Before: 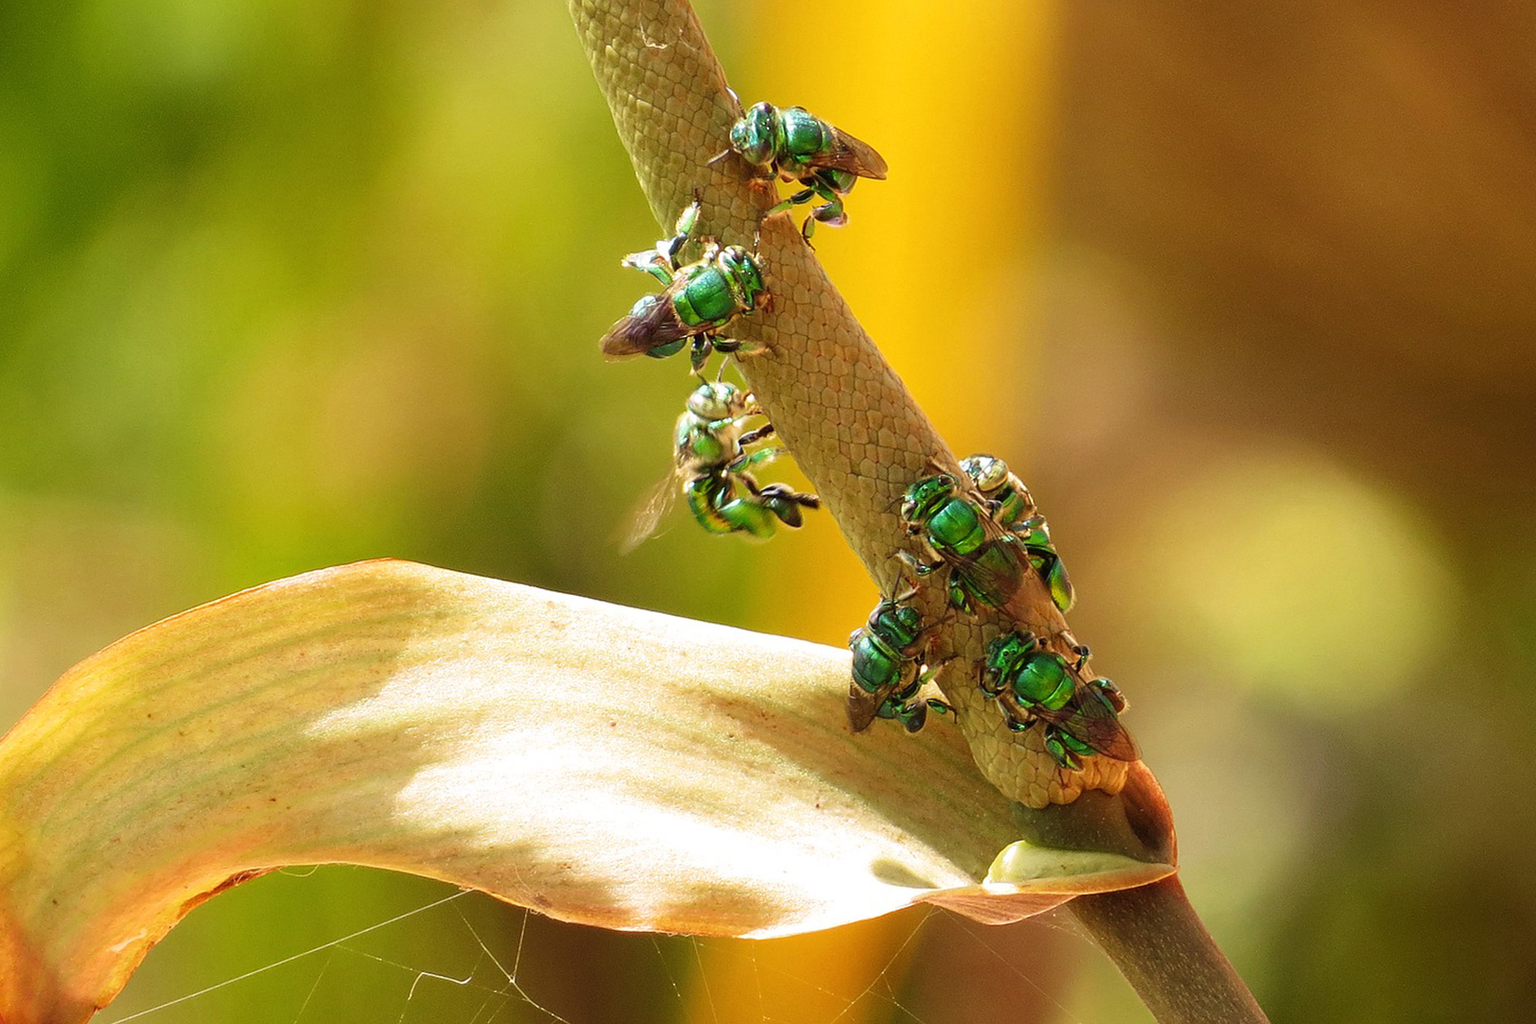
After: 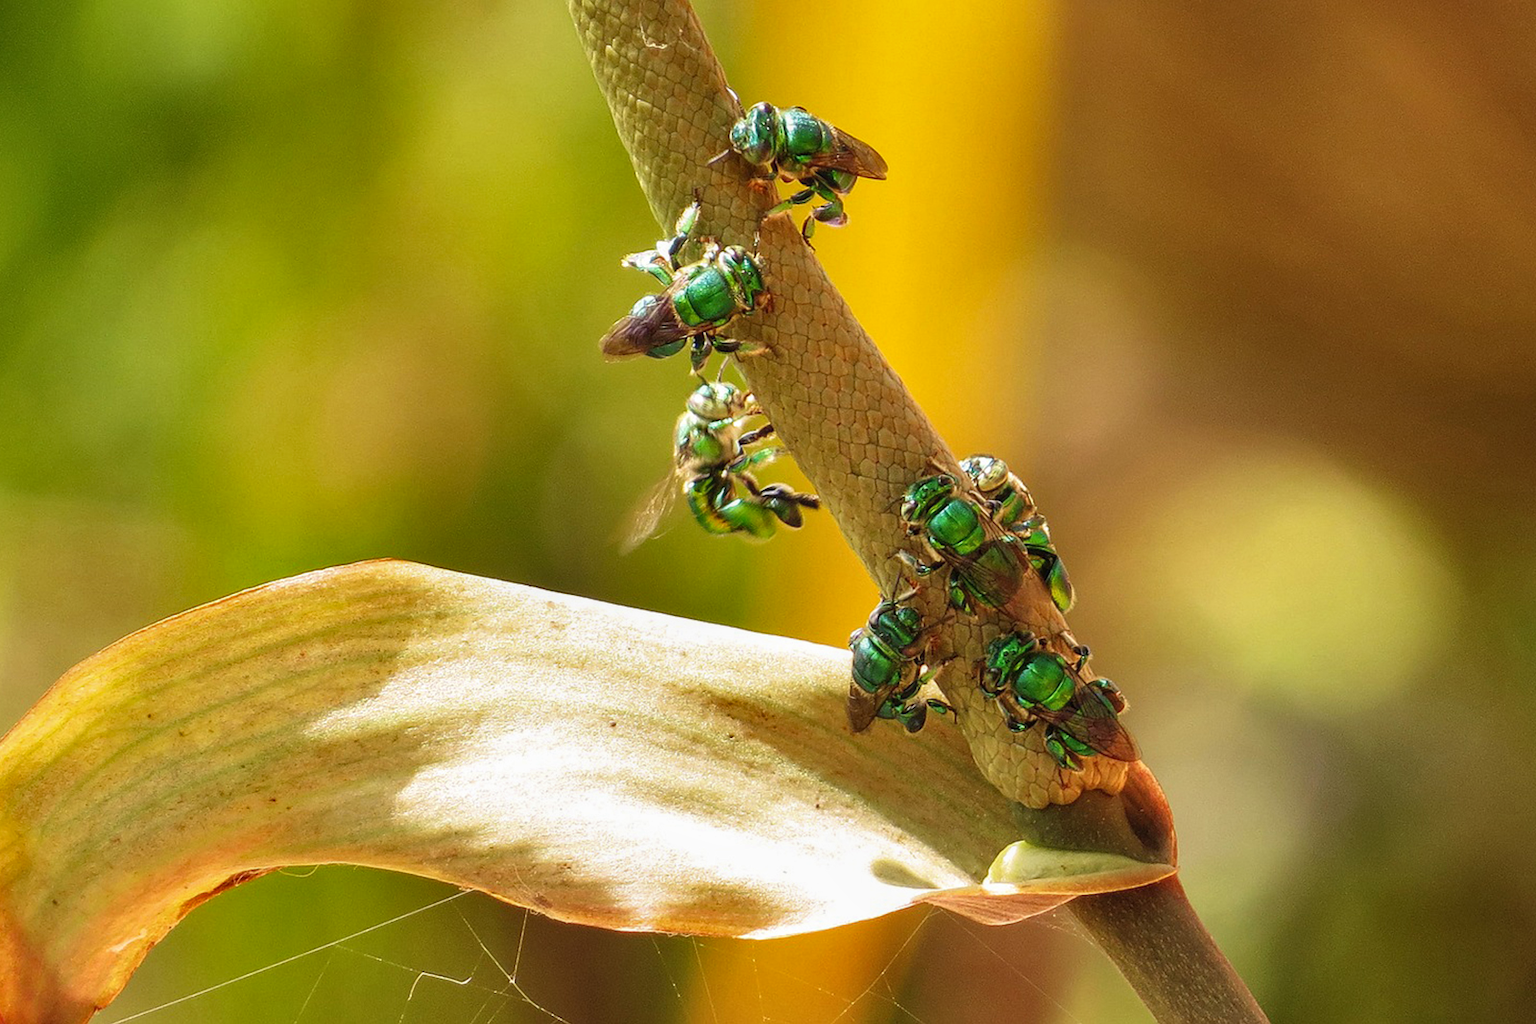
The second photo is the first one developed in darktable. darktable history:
local contrast: detail 110%
shadows and highlights: radius 118.69, shadows 42.21, highlights -61.56, soften with gaussian
